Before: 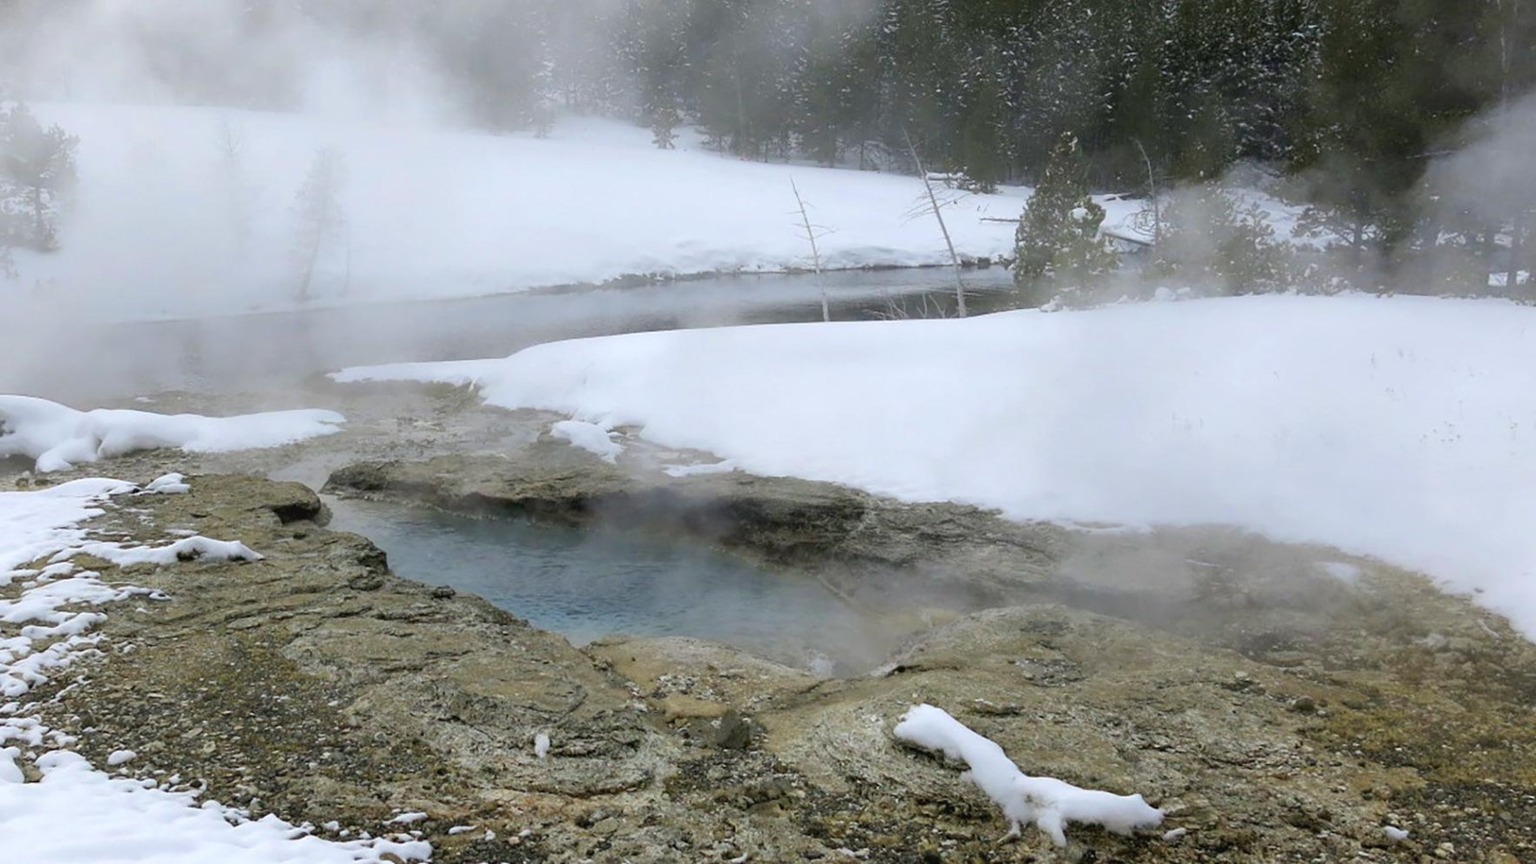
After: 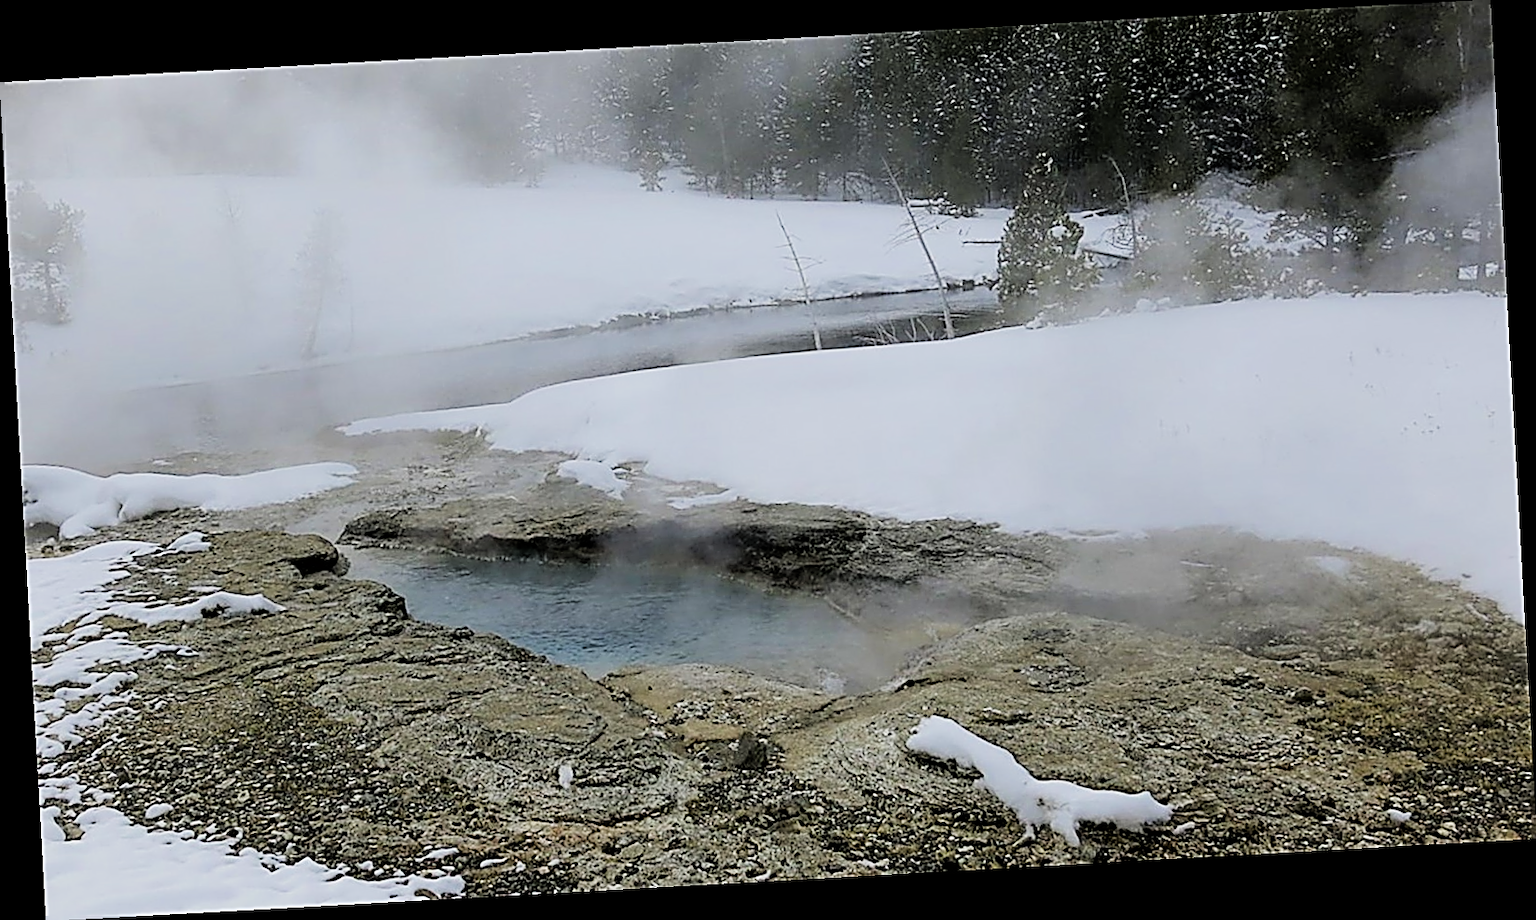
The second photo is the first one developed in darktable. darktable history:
filmic rgb: black relative exposure -5 EV, hardness 2.88, contrast 1.2
rotate and perspective: rotation -3.18°, automatic cropping off
sharpen: amount 1.861
exposure: exposure -0.041 EV, compensate highlight preservation false
